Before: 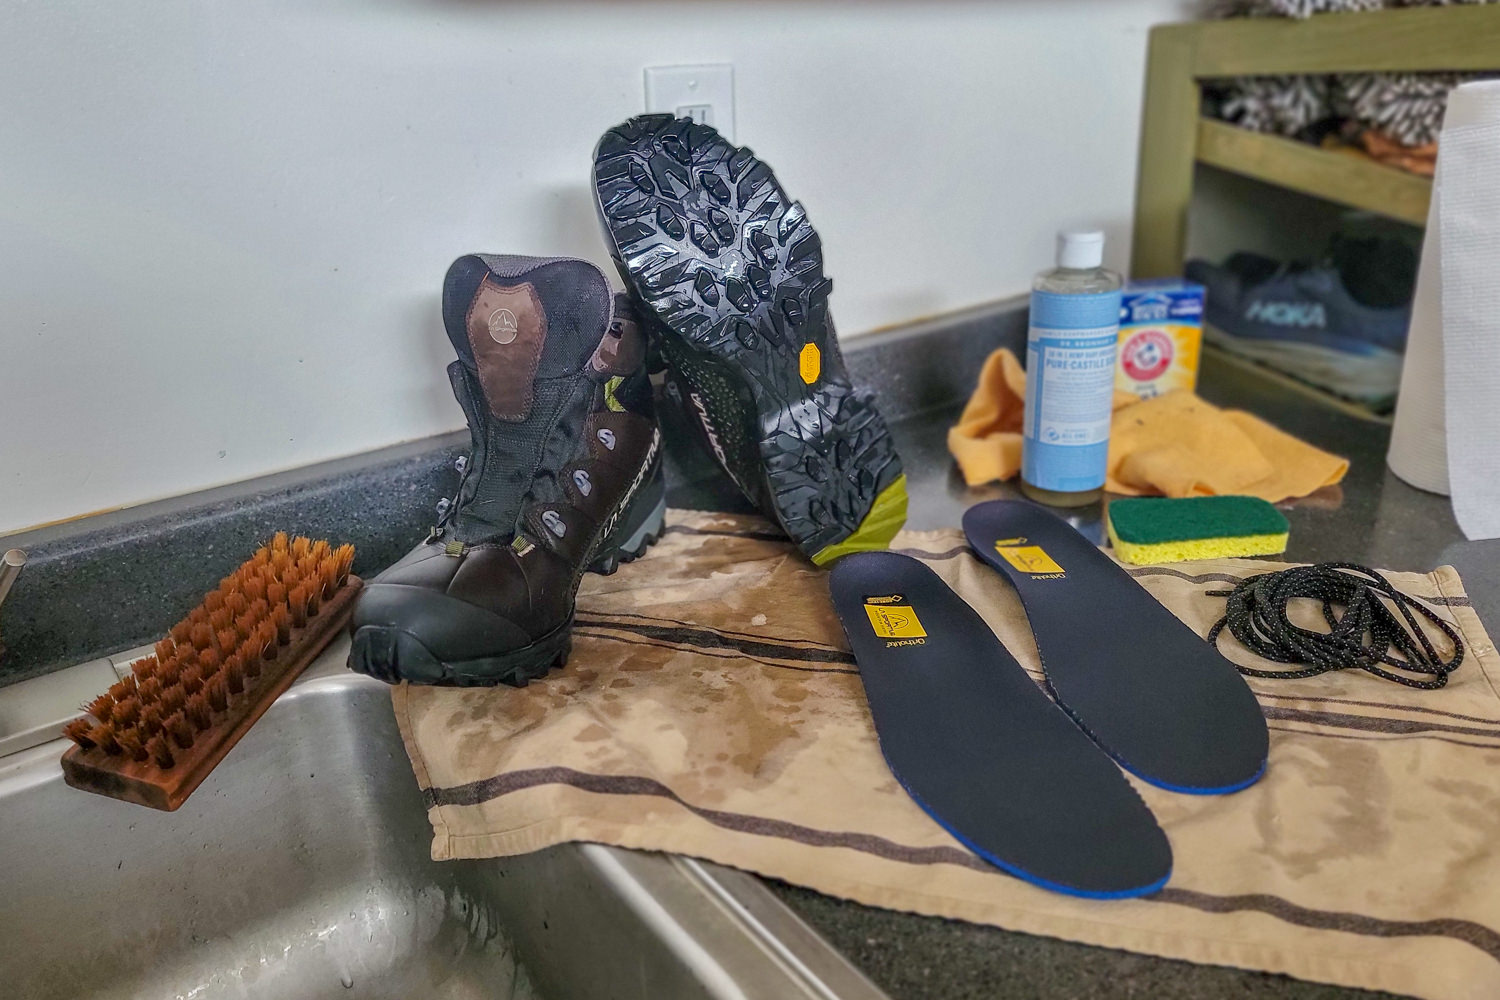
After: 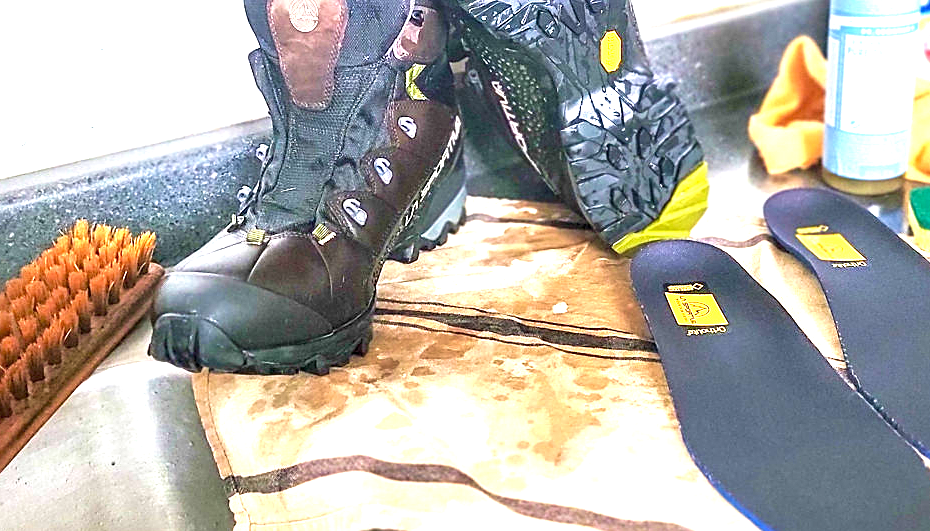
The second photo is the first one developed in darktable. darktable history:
velvia: on, module defaults
crop: left 13.312%, top 31.28%, right 24.627%, bottom 15.582%
exposure: black level correction 0, exposure 2.088 EV, compensate exposure bias true, compensate highlight preservation false
sharpen: on, module defaults
